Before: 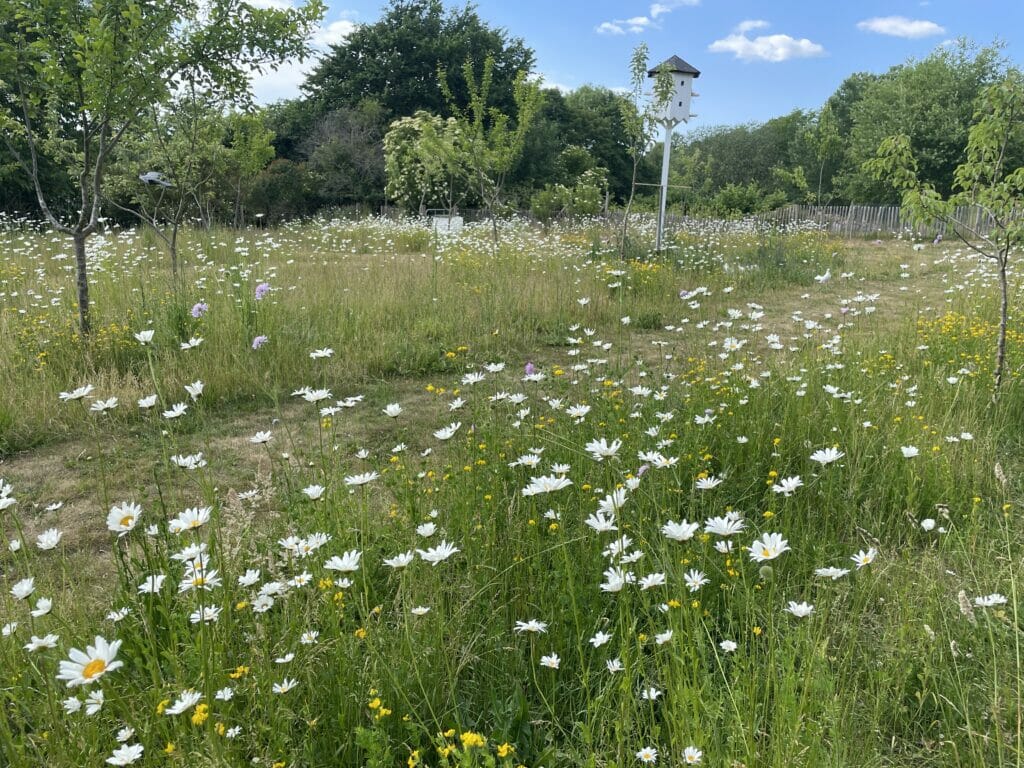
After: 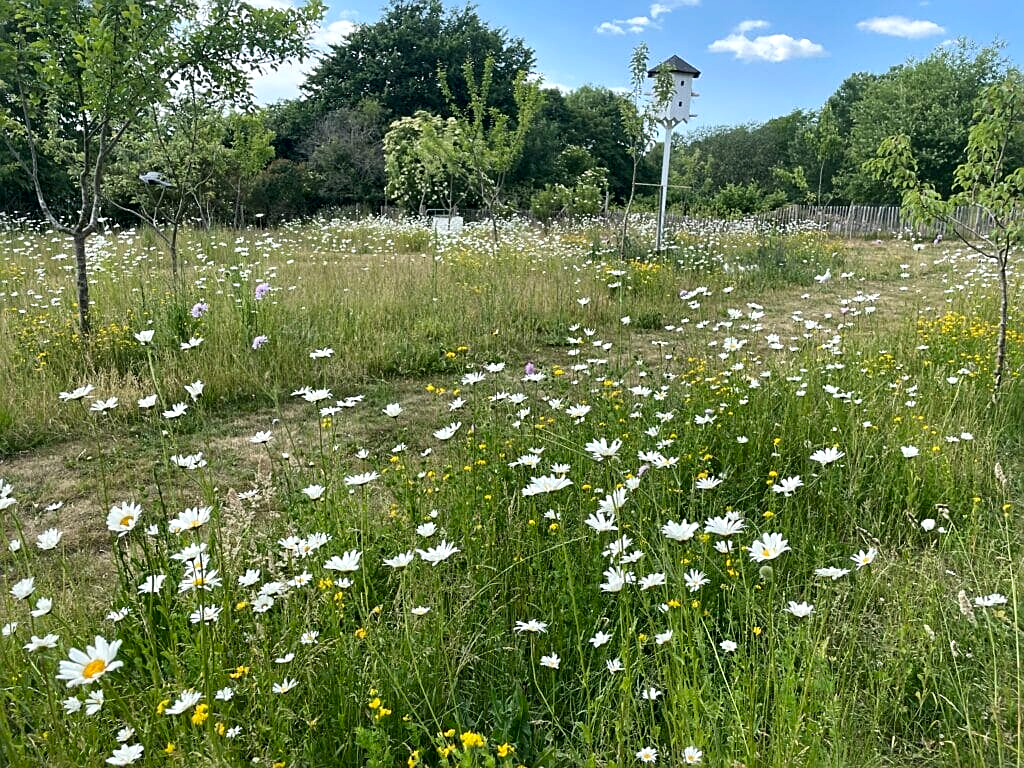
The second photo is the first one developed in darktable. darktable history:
local contrast: mode bilateral grid, contrast 24, coarseness 60, detail 152%, midtone range 0.2
sharpen: on, module defaults
